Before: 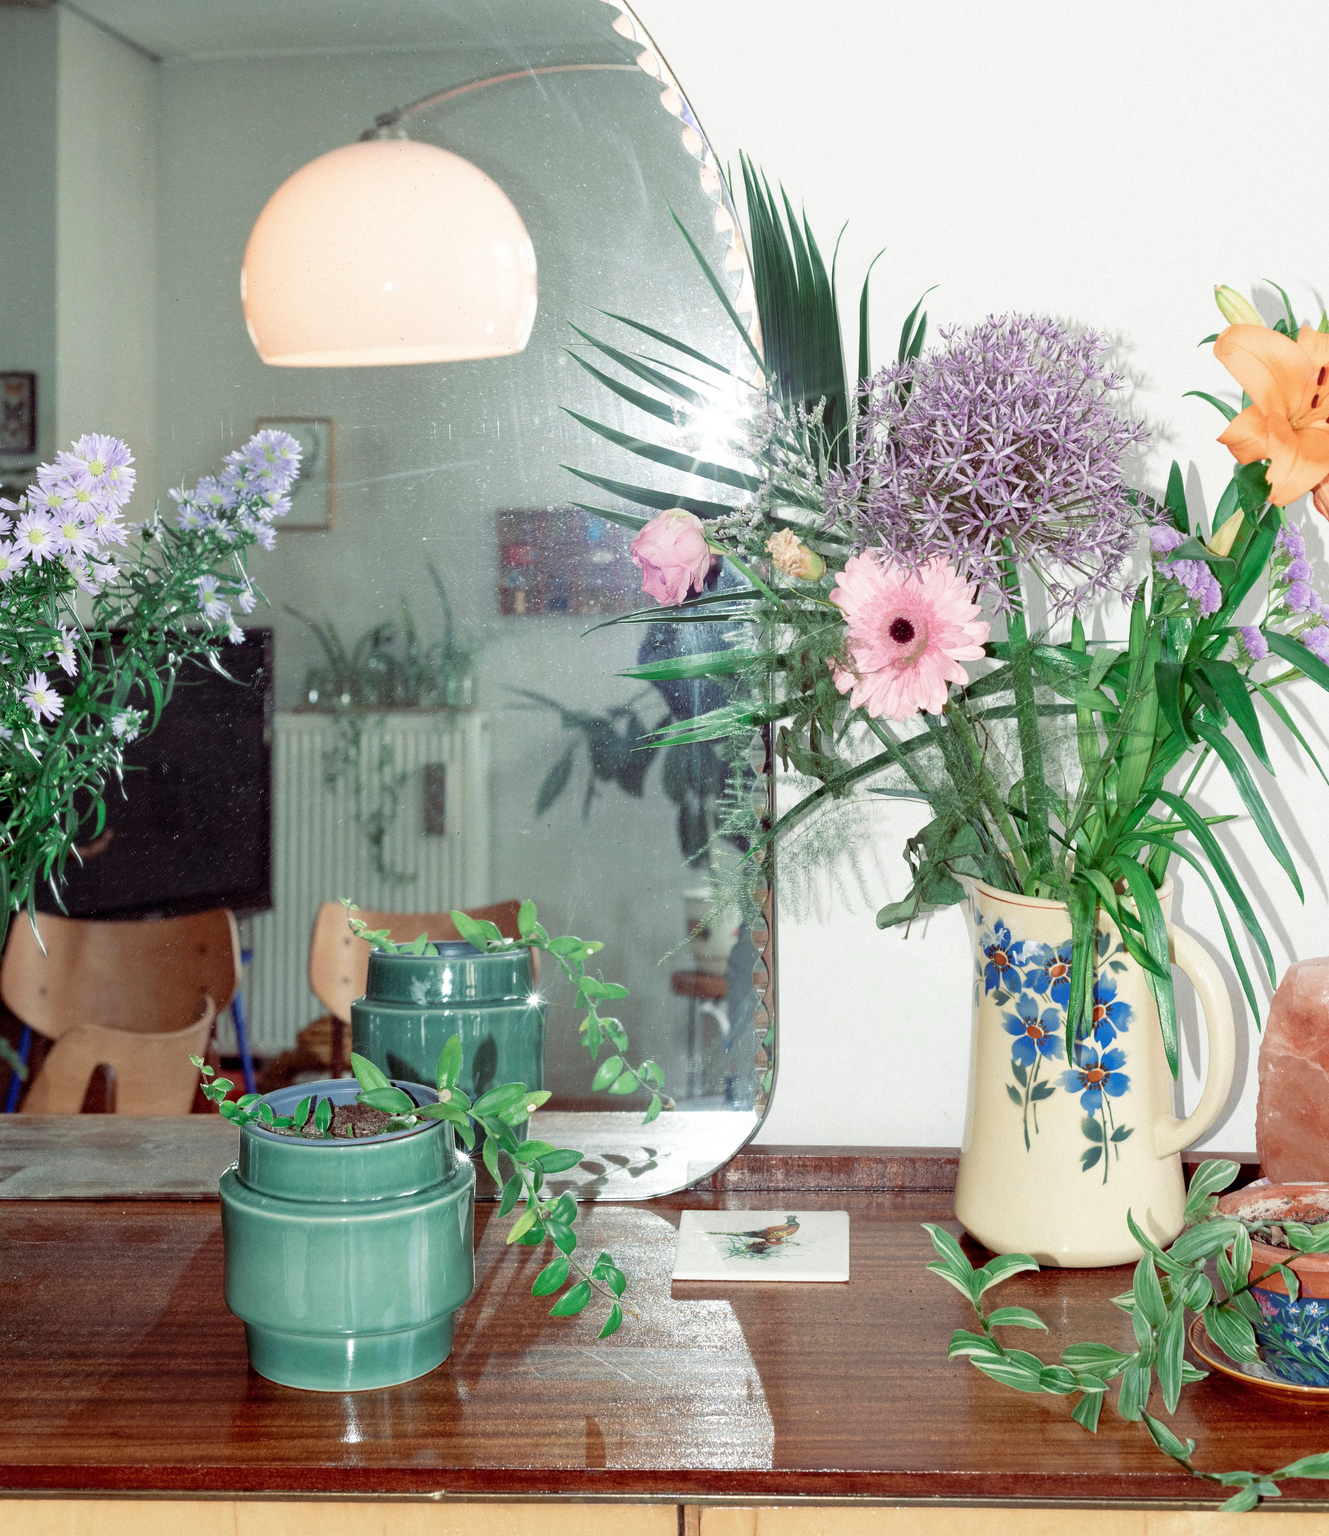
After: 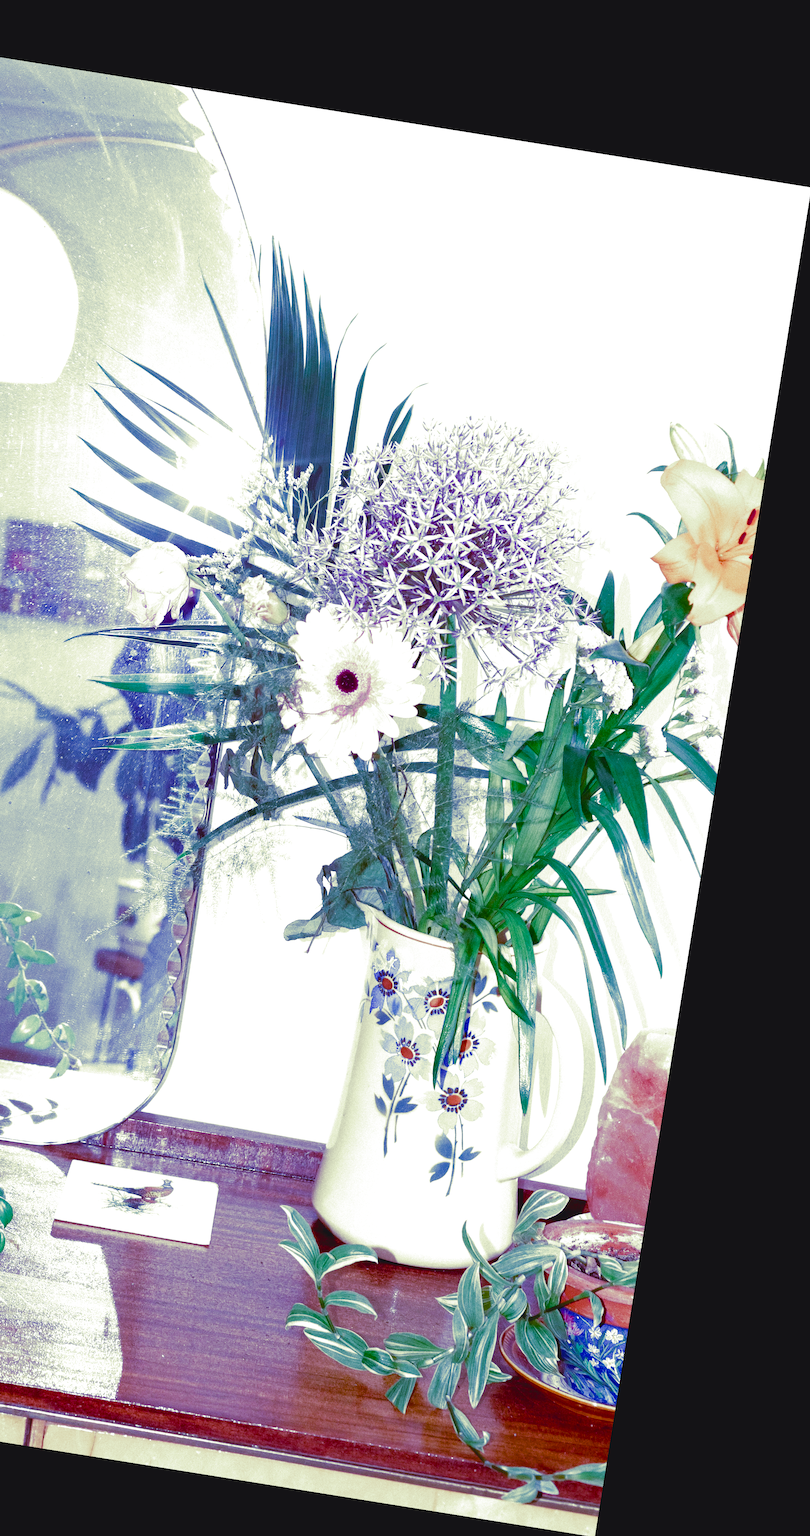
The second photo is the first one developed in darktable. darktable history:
crop: left 41.402%
color balance rgb: shadows lift › chroma 3%, shadows lift › hue 280.8°, power › hue 330°, highlights gain › chroma 3%, highlights gain › hue 75.6°, global offset › luminance 0.7%, perceptual saturation grading › global saturation 20%, perceptual saturation grading › highlights -25%, perceptual saturation grading › shadows 50%, global vibrance 20.33%
rotate and perspective: rotation 9.12°, automatic cropping off
white balance: red 0.98, blue 1.61
split-toning: shadows › hue 290.82°, shadows › saturation 0.34, highlights › saturation 0.38, balance 0, compress 50%
